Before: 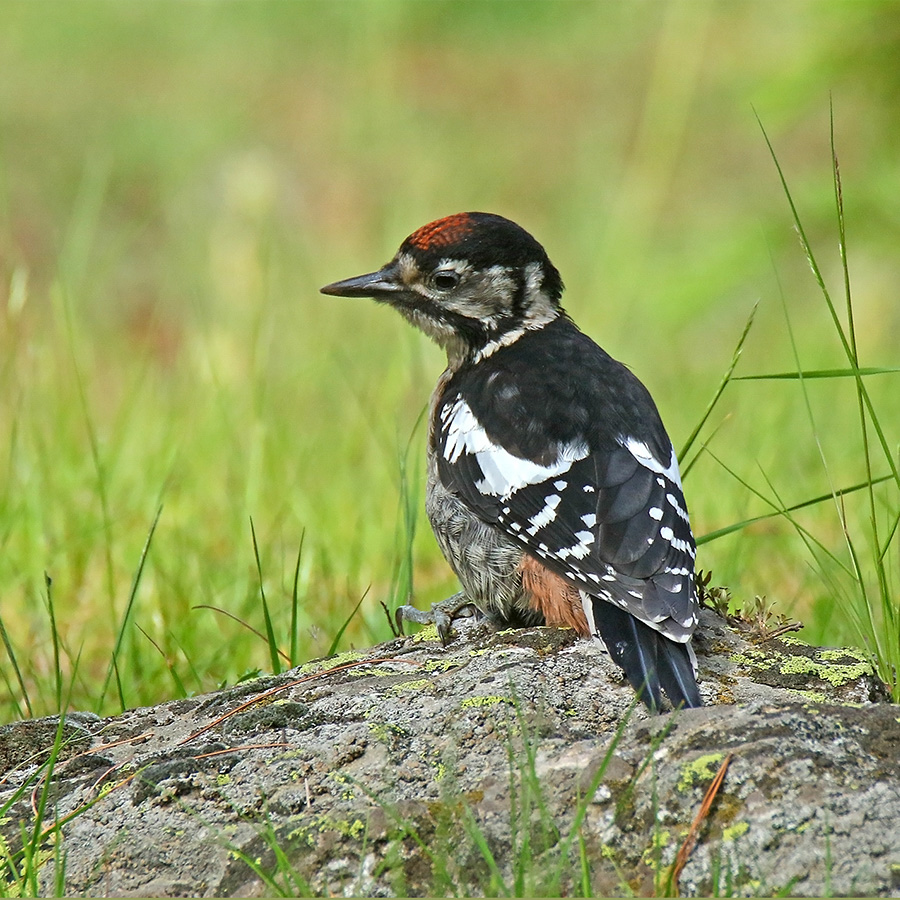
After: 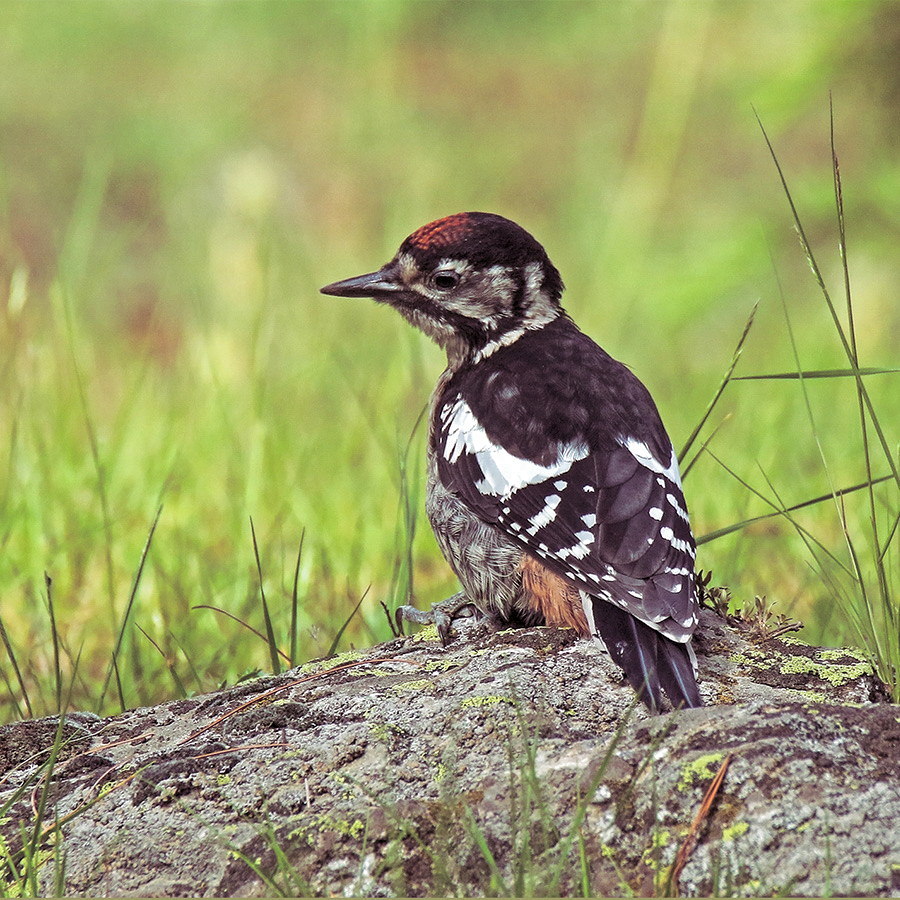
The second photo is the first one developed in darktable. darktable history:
split-toning: shadows › hue 316.8°, shadows › saturation 0.47, highlights › hue 201.6°, highlights › saturation 0, balance -41.97, compress 28.01%
local contrast: highlights 99%, shadows 86%, detail 160%, midtone range 0.2
shadows and highlights: radius 93.07, shadows -14.46, white point adjustment 0.23, highlights 31.48, compress 48.23%, highlights color adjustment 52.79%, soften with gaussian
